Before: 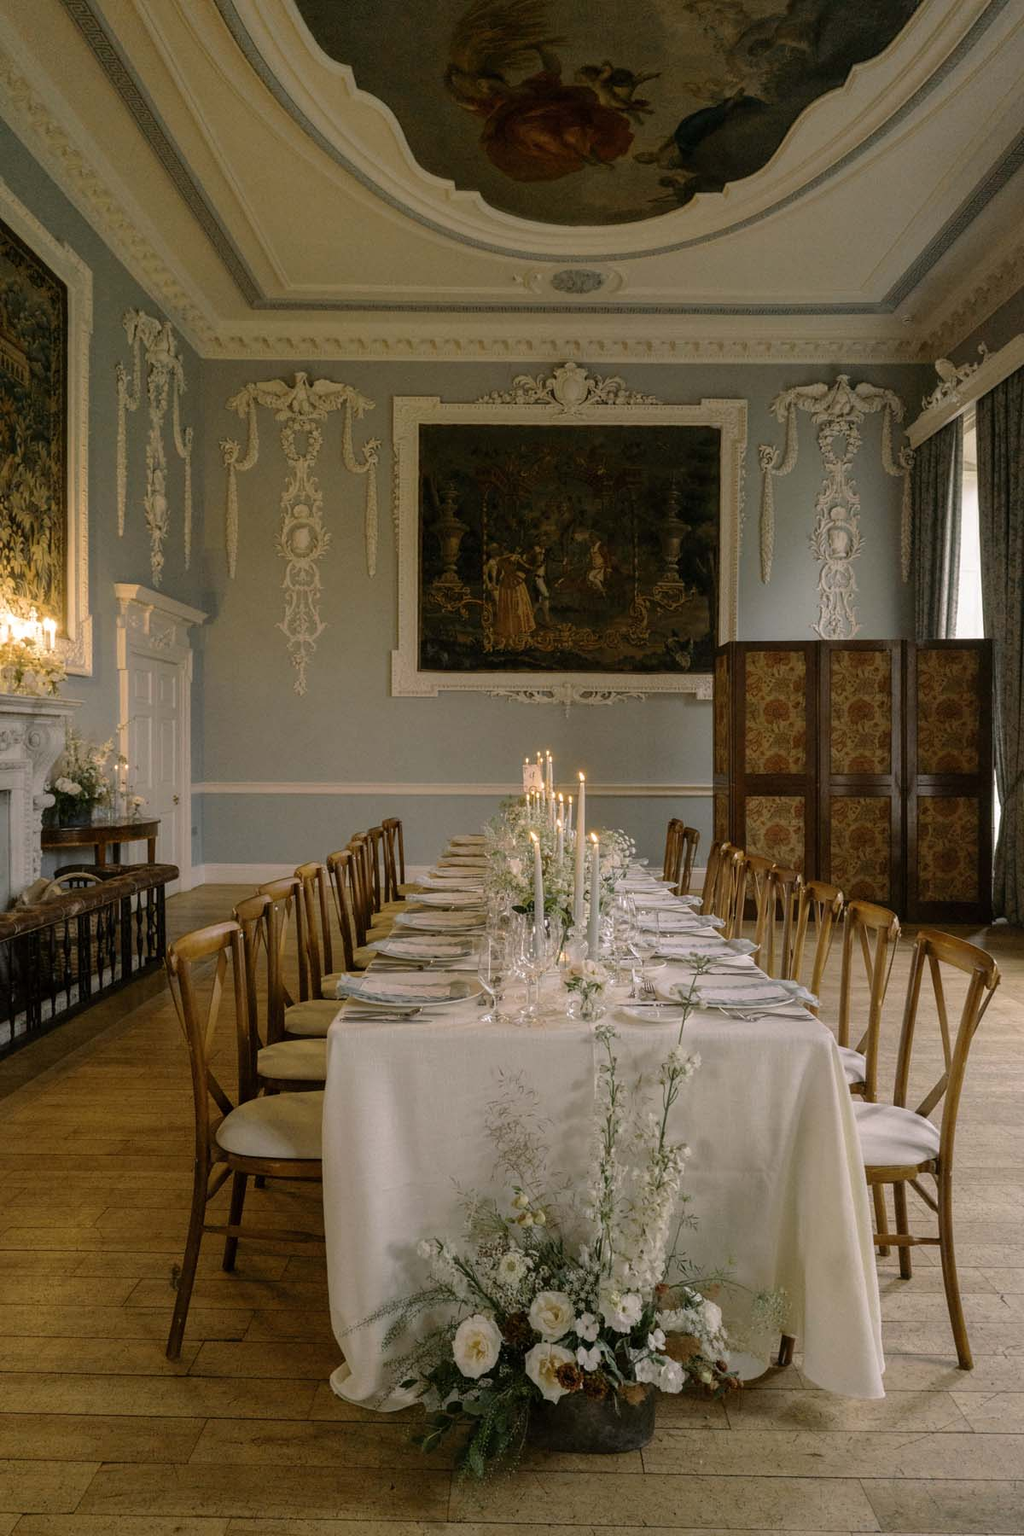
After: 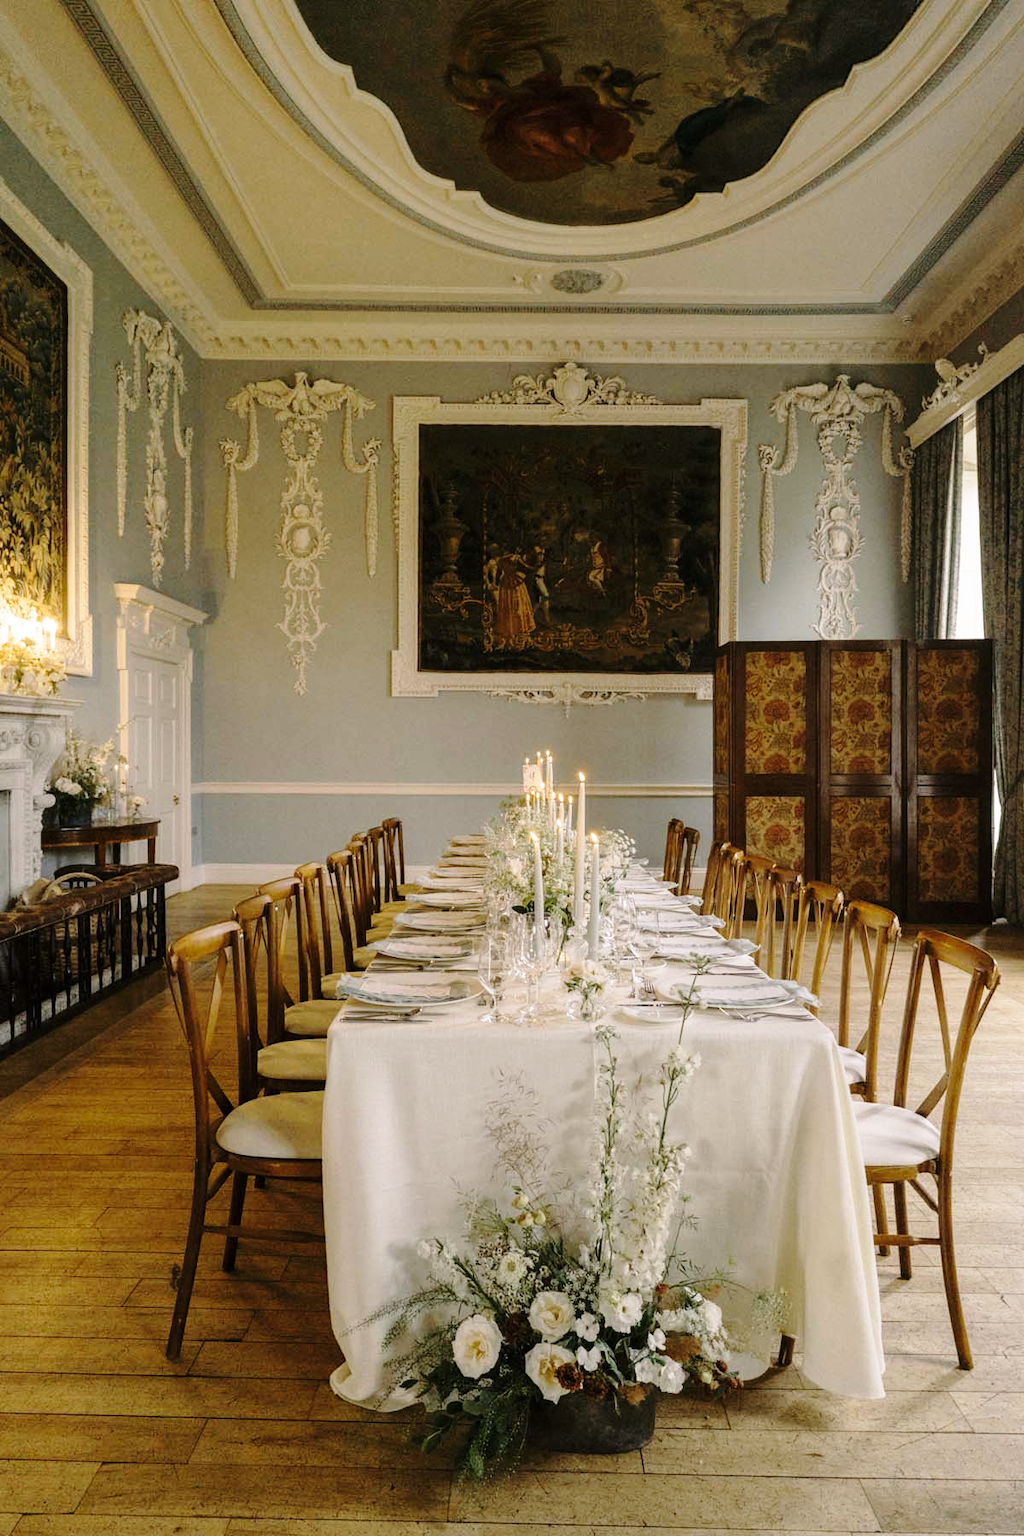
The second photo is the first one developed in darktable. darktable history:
base curve: curves: ch0 [(0, 0) (0.028, 0.03) (0.121, 0.232) (0.46, 0.748) (0.859, 0.968) (1, 1)], preserve colors none
contrast brightness saturation: saturation -0.066
